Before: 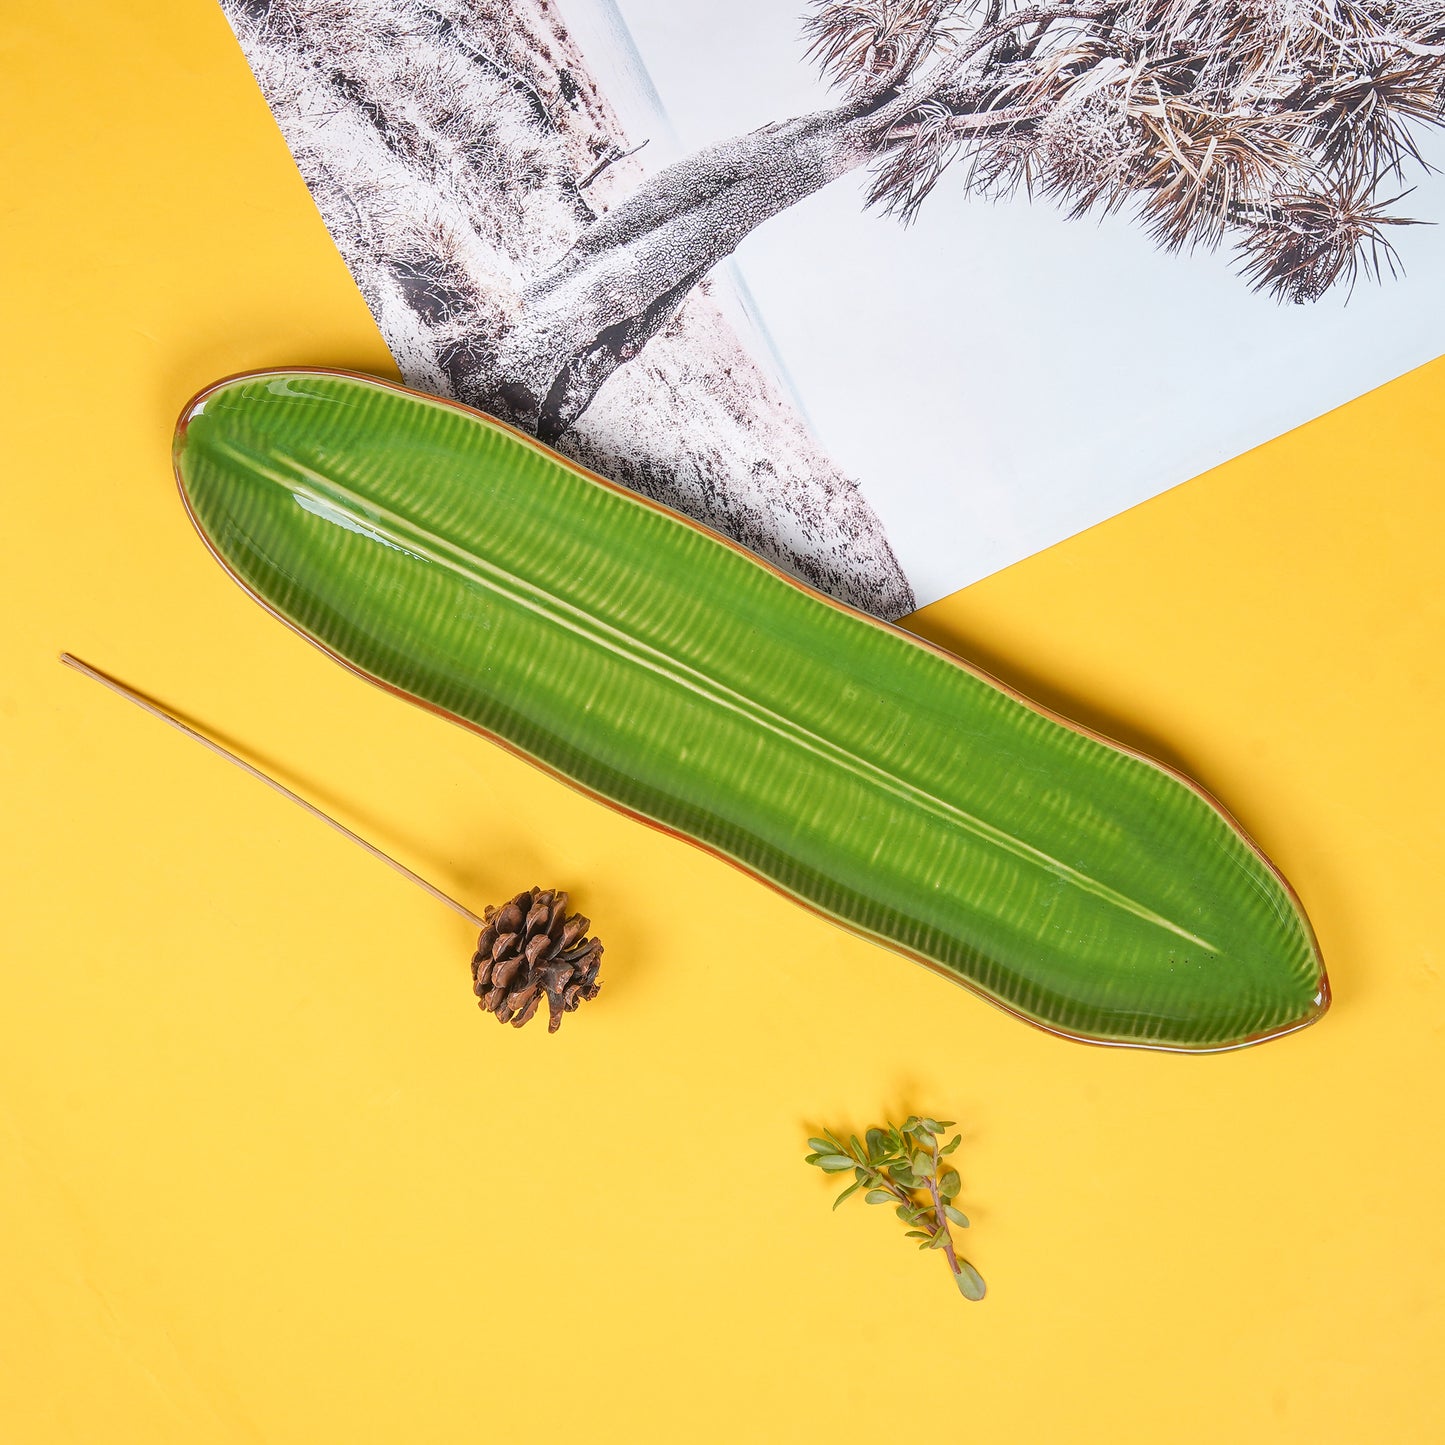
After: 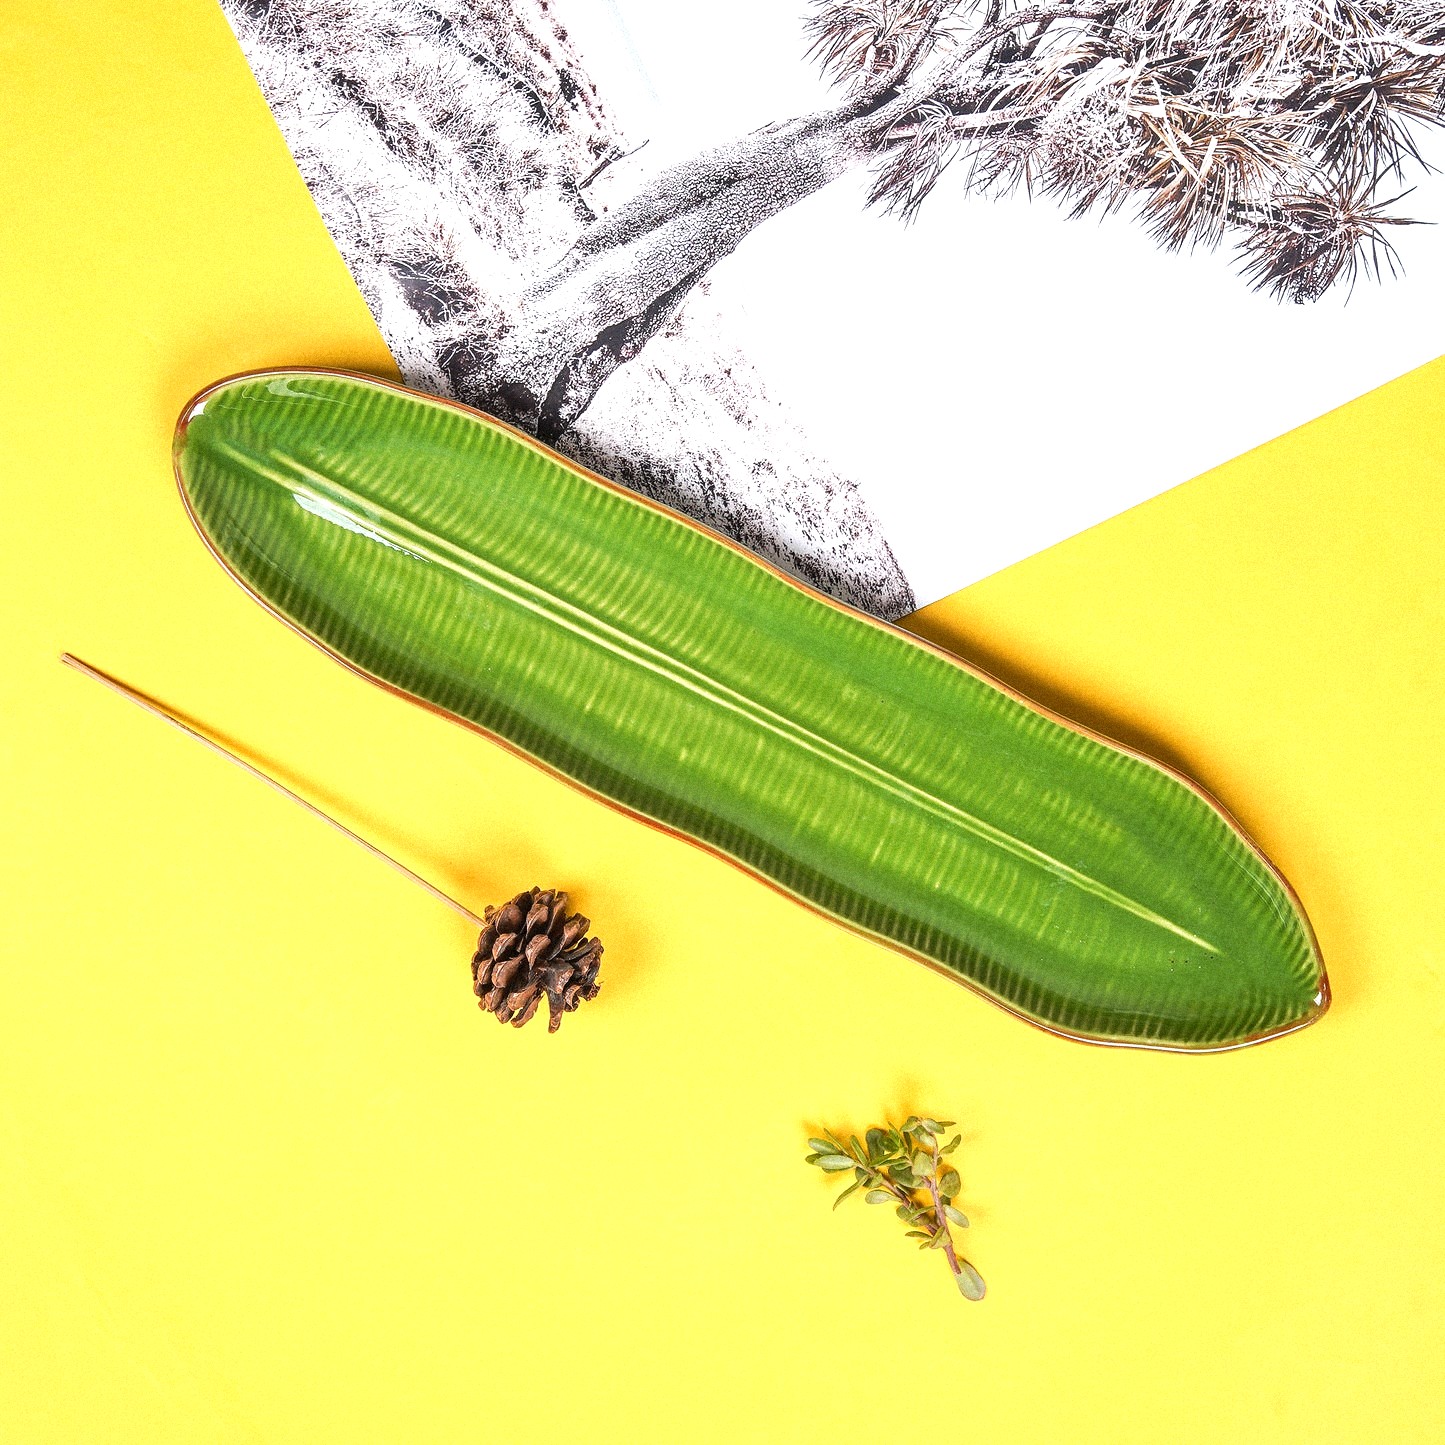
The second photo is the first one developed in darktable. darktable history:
grain: mid-tones bias 0%
exposure: exposure 0 EV, compensate highlight preservation false
tone equalizer: -8 EV -0.75 EV, -7 EV -0.7 EV, -6 EV -0.6 EV, -5 EV -0.4 EV, -3 EV 0.4 EV, -2 EV 0.6 EV, -1 EV 0.7 EV, +0 EV 0.75 EV, edges refinement/feathering 500, mask exposure compensation -1.57 EV, preserve details no
